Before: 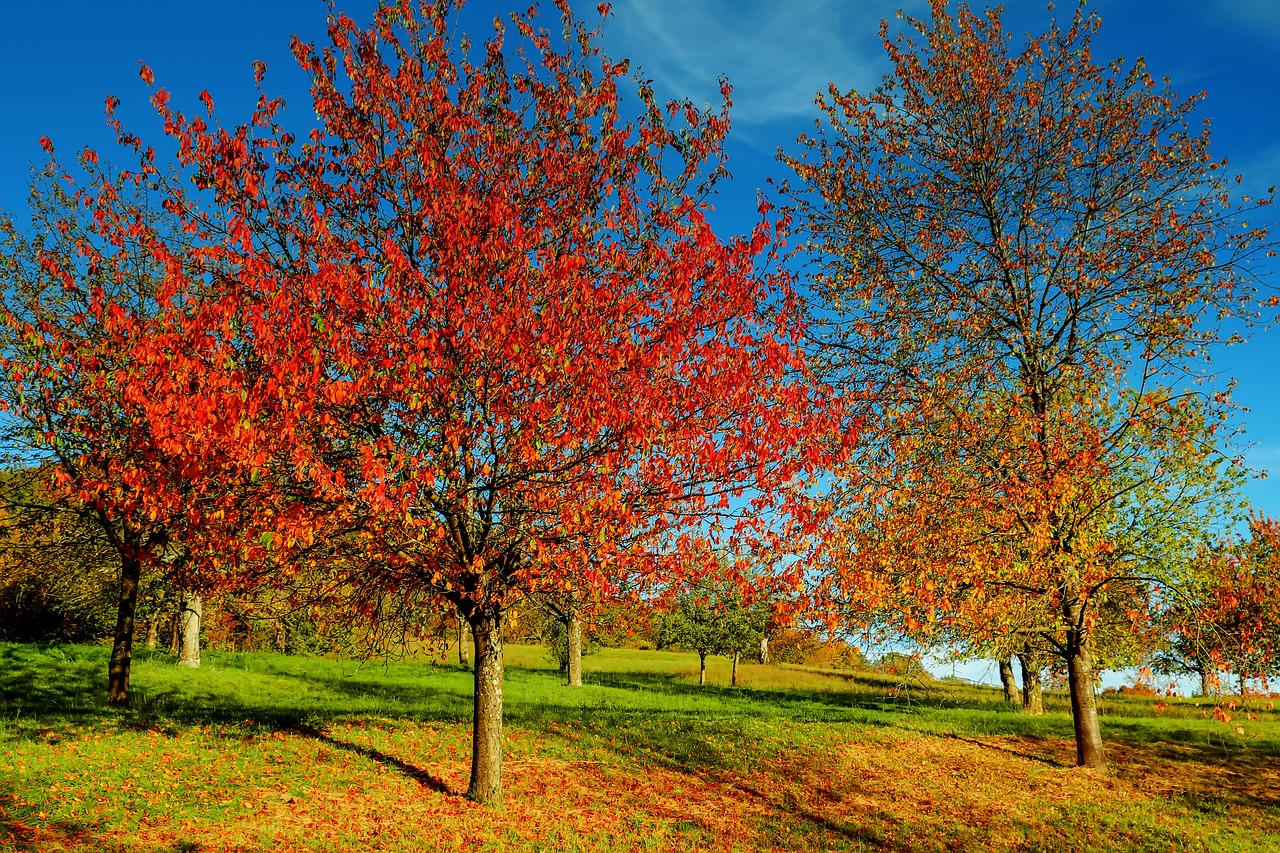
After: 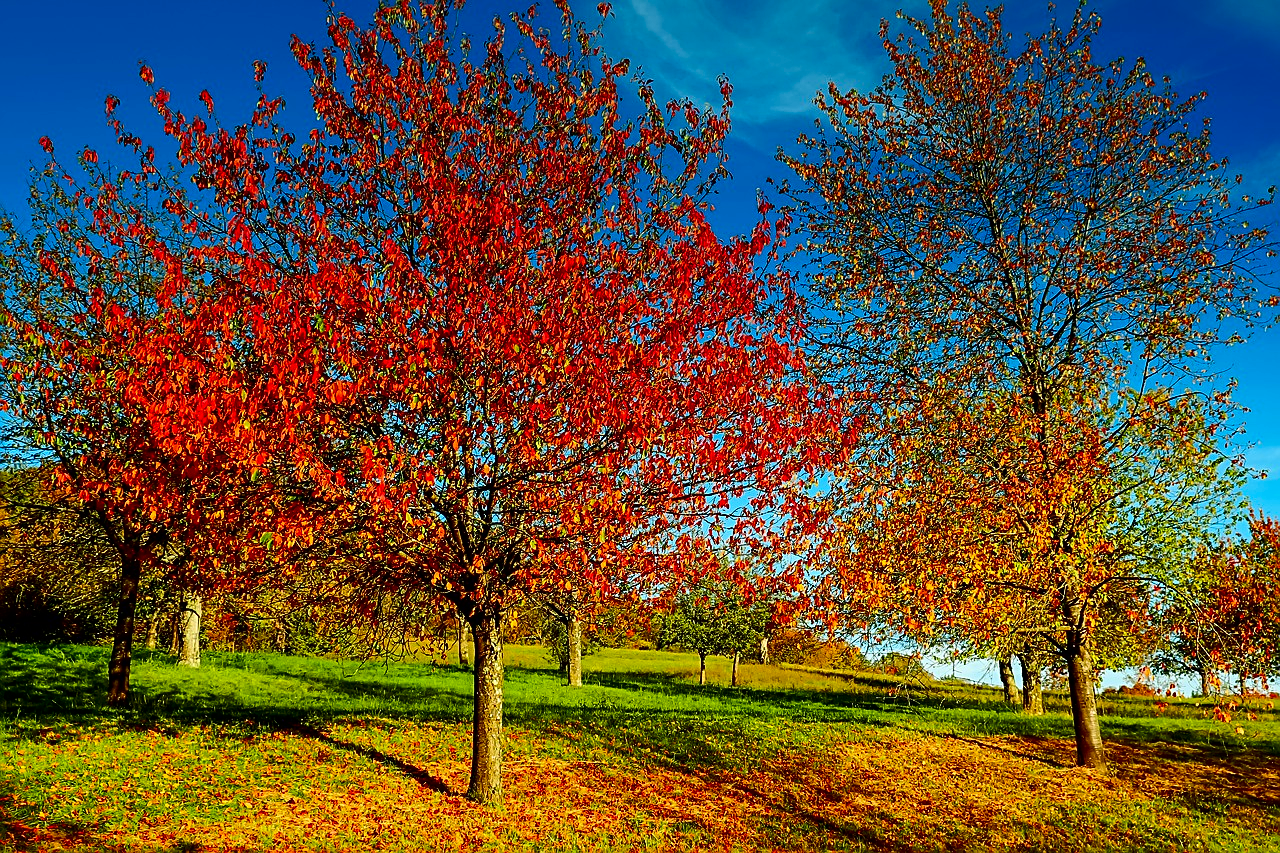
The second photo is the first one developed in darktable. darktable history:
sharpen: on, module defaults
contrast brightness saturation: contrast 0.21, brightness -0.11, saturation 0.21
